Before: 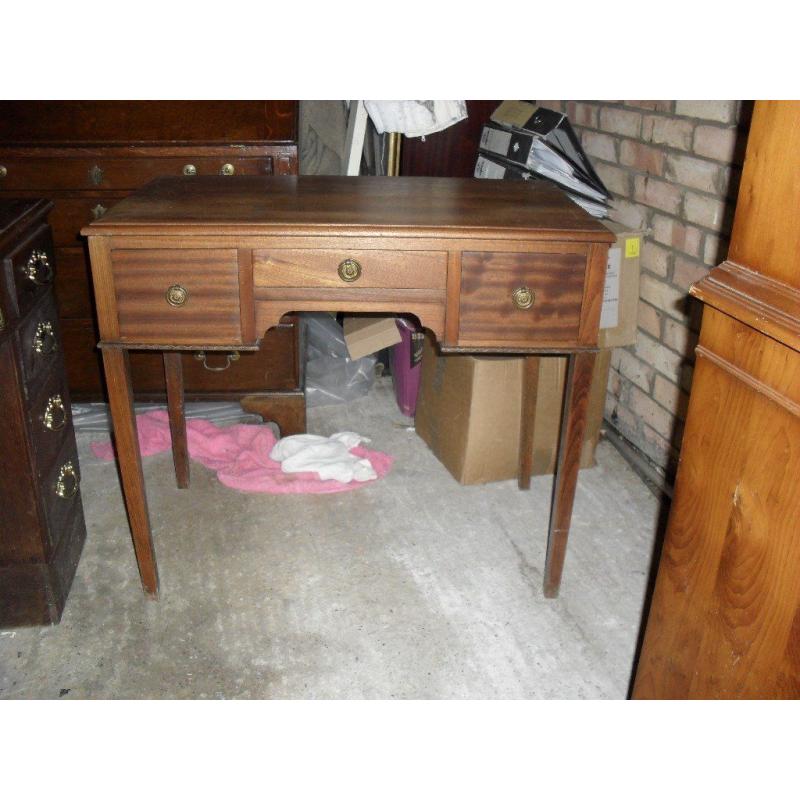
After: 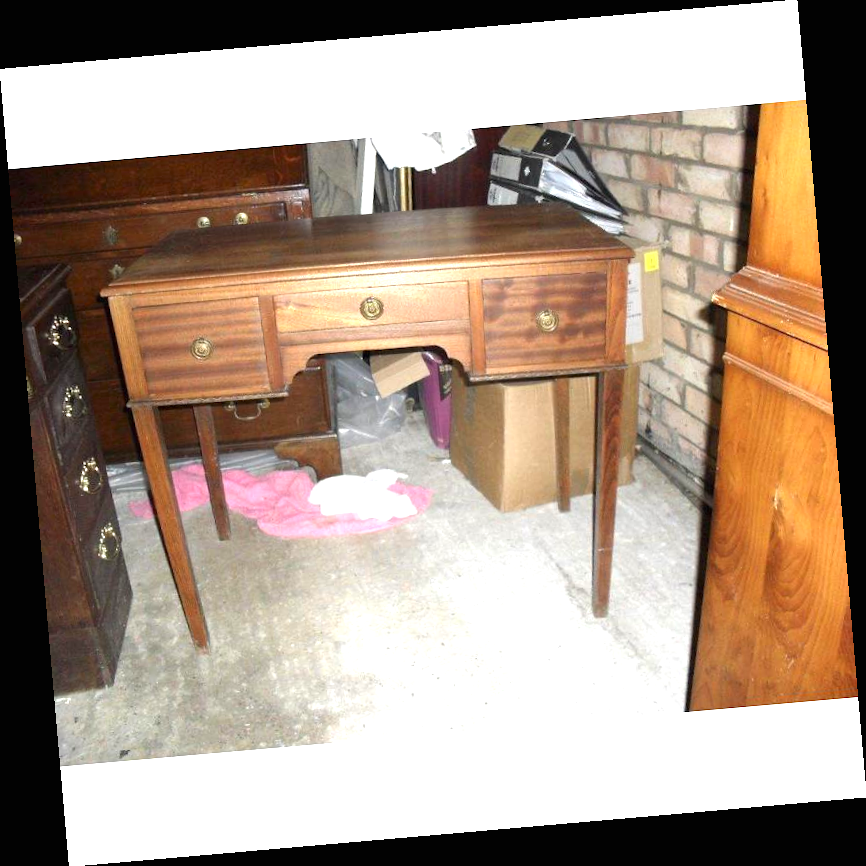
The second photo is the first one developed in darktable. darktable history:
exposure: black level correction 0, exposure 1 EV, compensate exposure bias true, compensate highlight preservation false
rotate and perspective: rotation -4.98°, automatic cropping off
